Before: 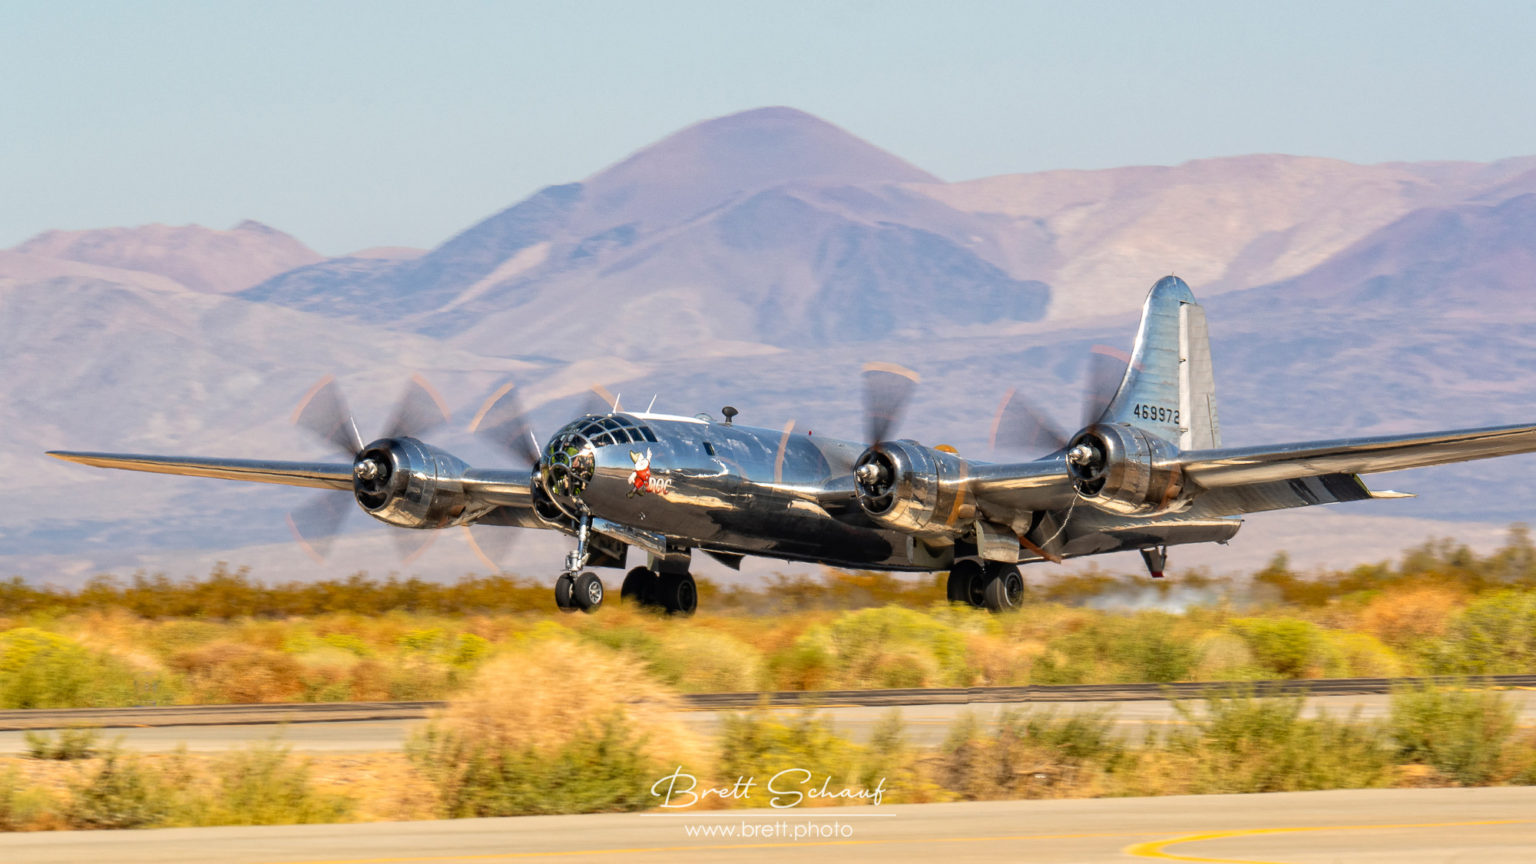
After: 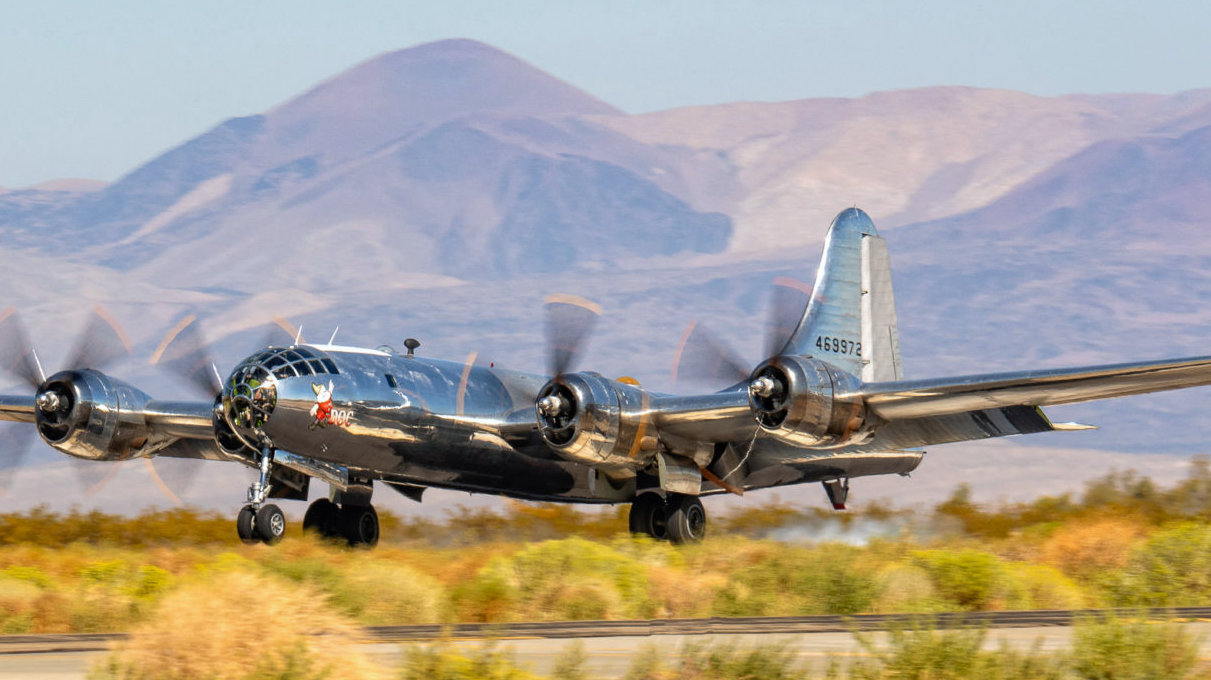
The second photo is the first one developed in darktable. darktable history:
white balance: red 0.982, blue 1.018
crop and rotate: left 20.74%, top 7.912%, right 0.375%, bottom 13.378%
